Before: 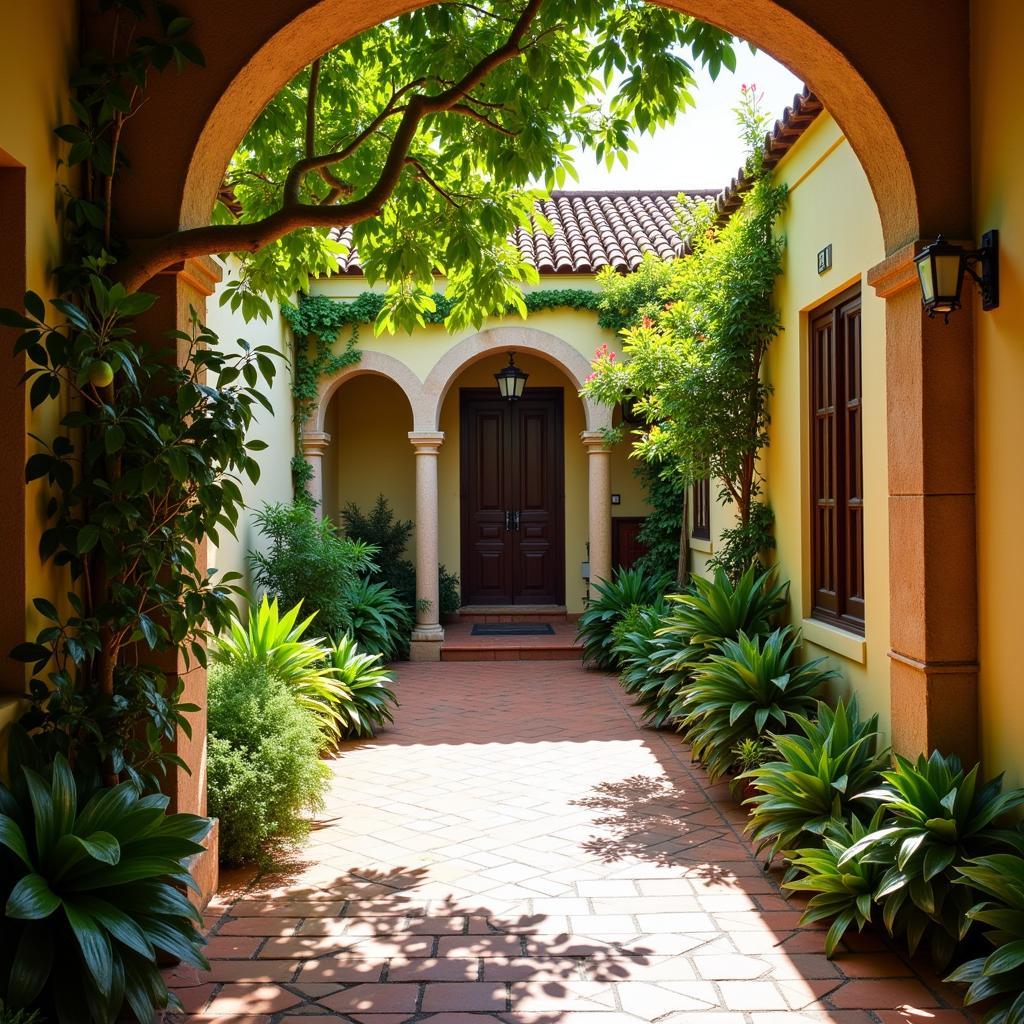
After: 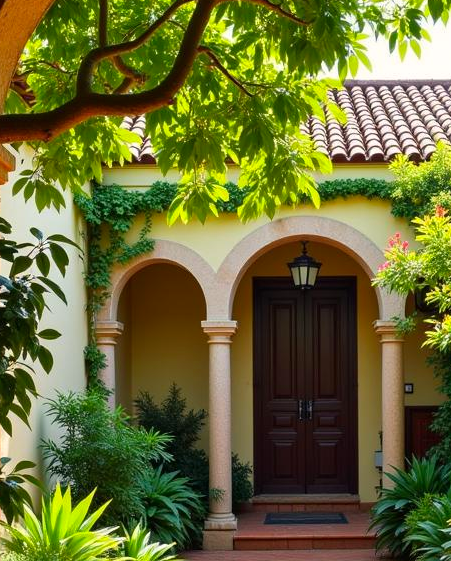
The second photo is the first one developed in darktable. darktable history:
color correction: highlights a* 0.816, highlights b* 2.78, saturation 1.1
crop: left 20.248%, top 10.86%, right 35.675%, bottom 34.321%
